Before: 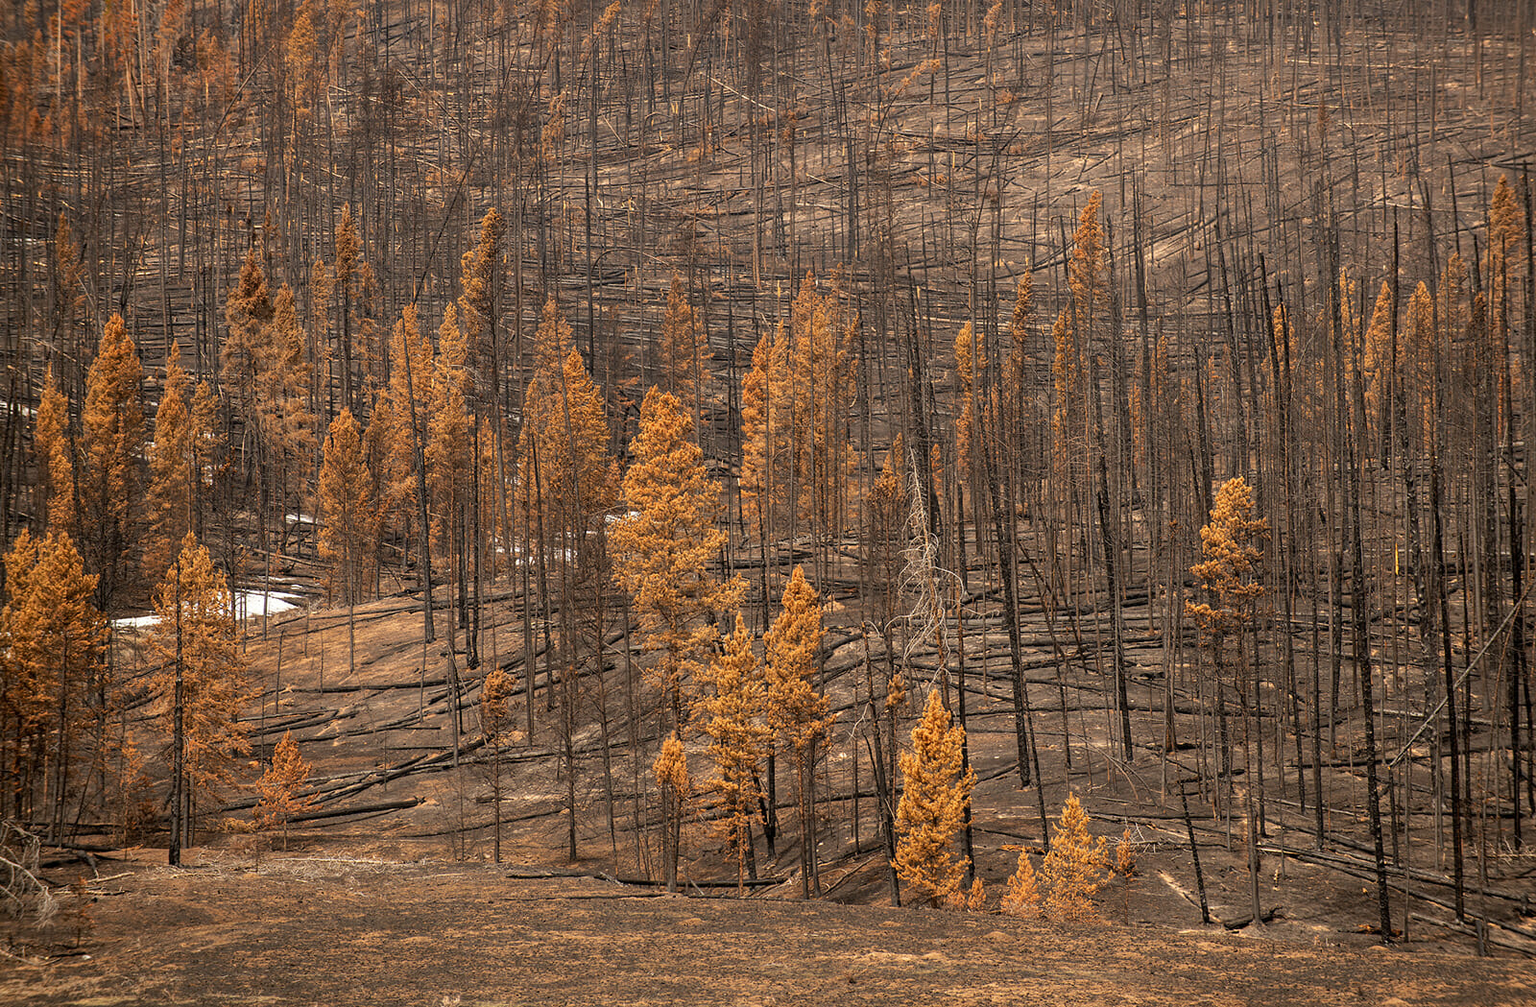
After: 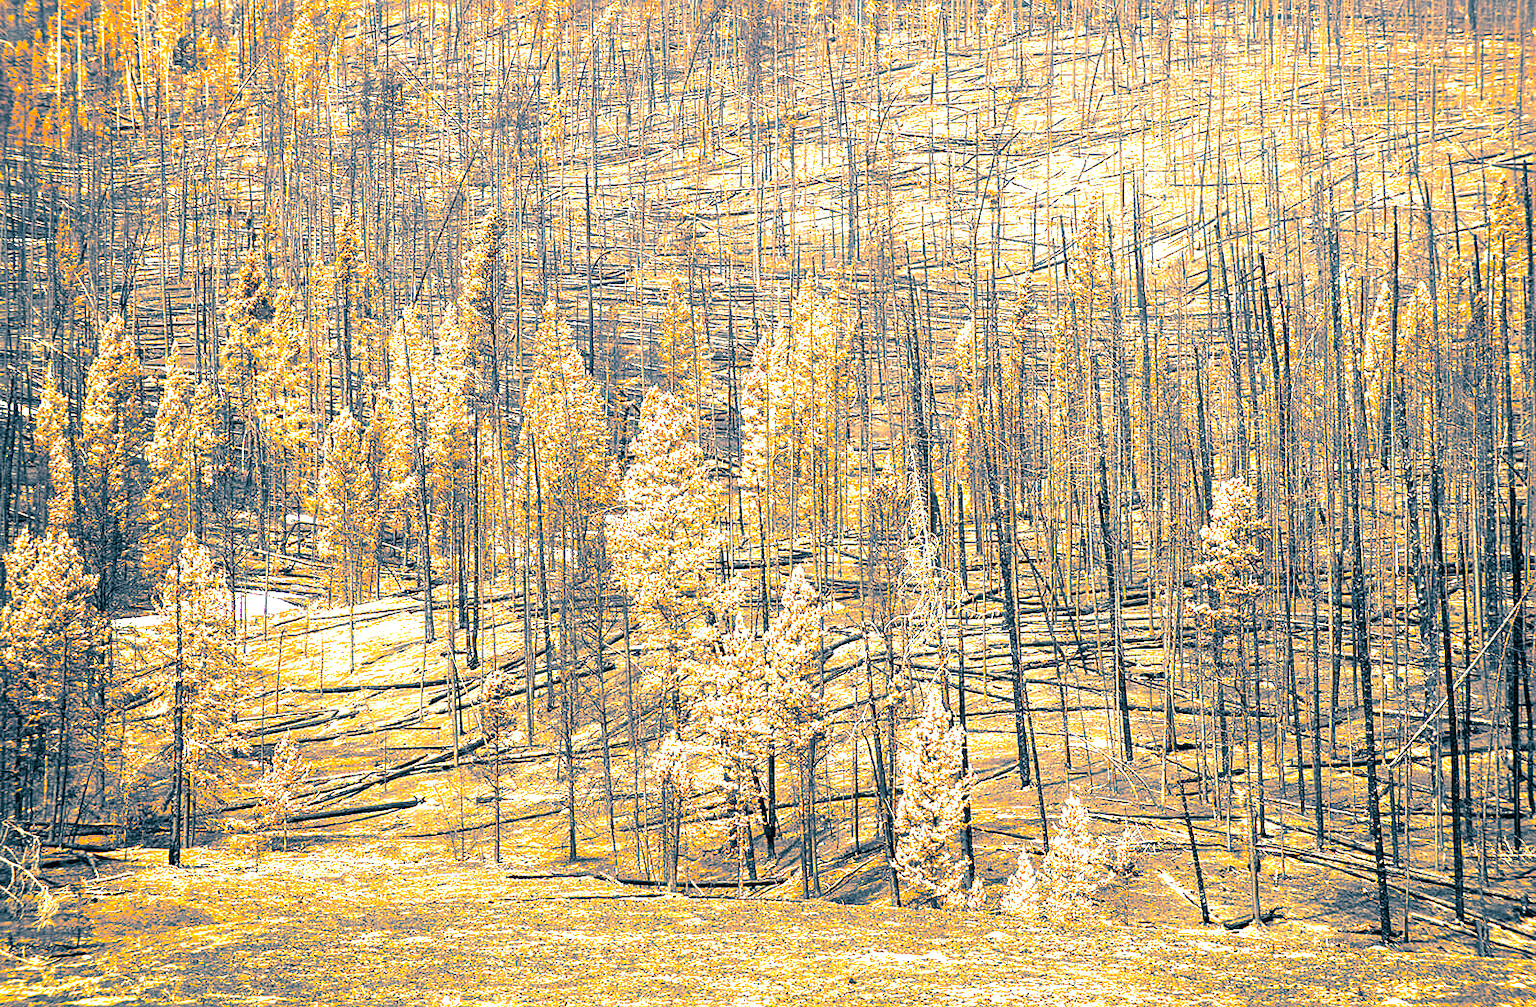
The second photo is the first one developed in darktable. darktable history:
sharpen: amount 0.2
exposure: black level correction 0, exposure 1.5 EV, compensate highlight preservation false
split-toning: shadows › hue 212.4°, balance -70
color balance rgb: linear chroma grading › global chroma 25%, perceptual saturation grading › global saturation 40%, perceptual brilliance grading › global brilliance 30%, global vibrance 40%
